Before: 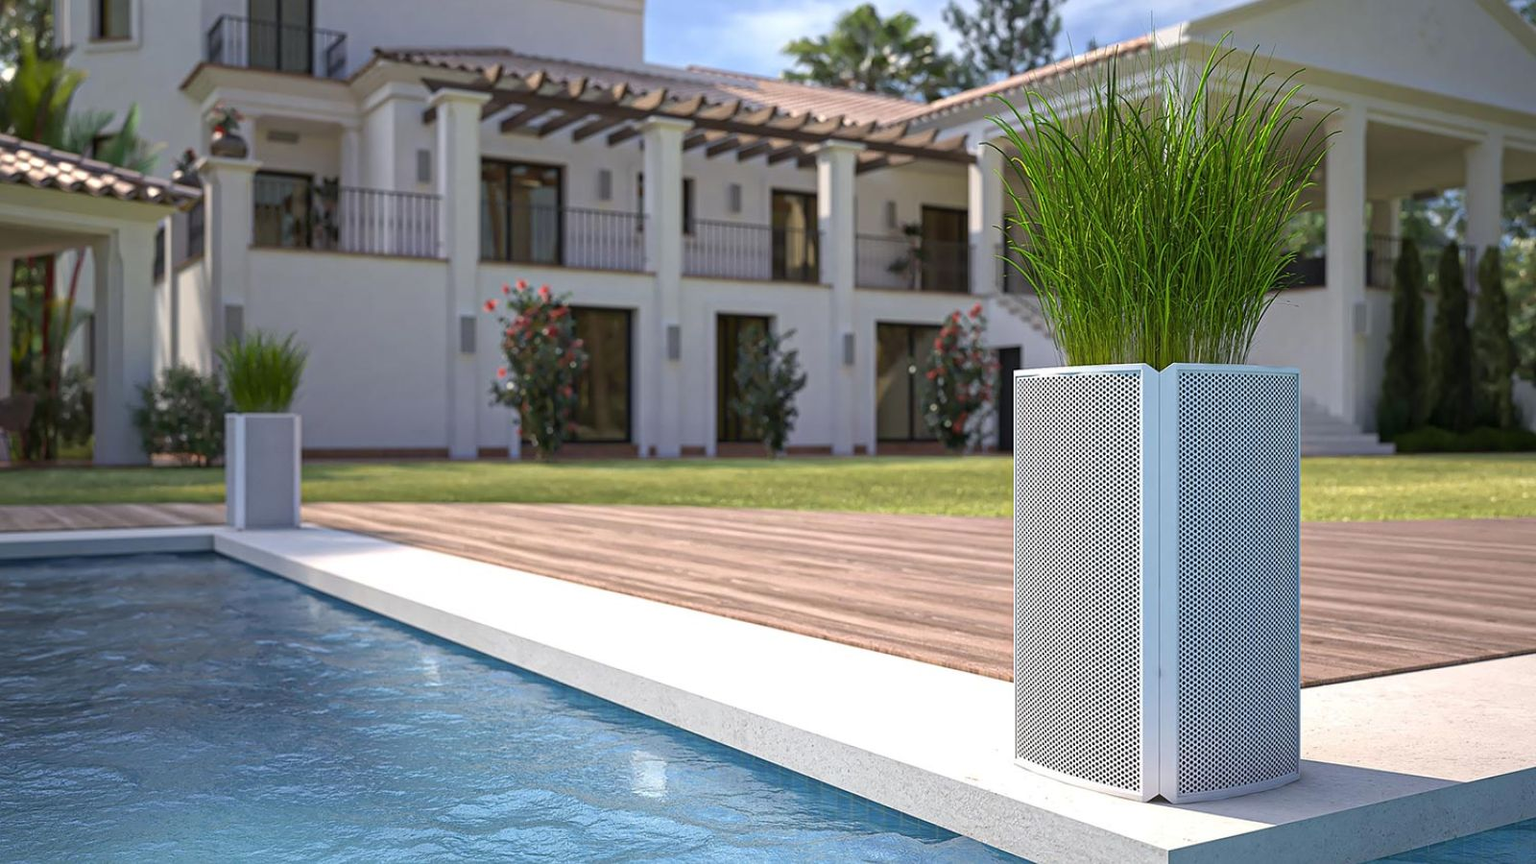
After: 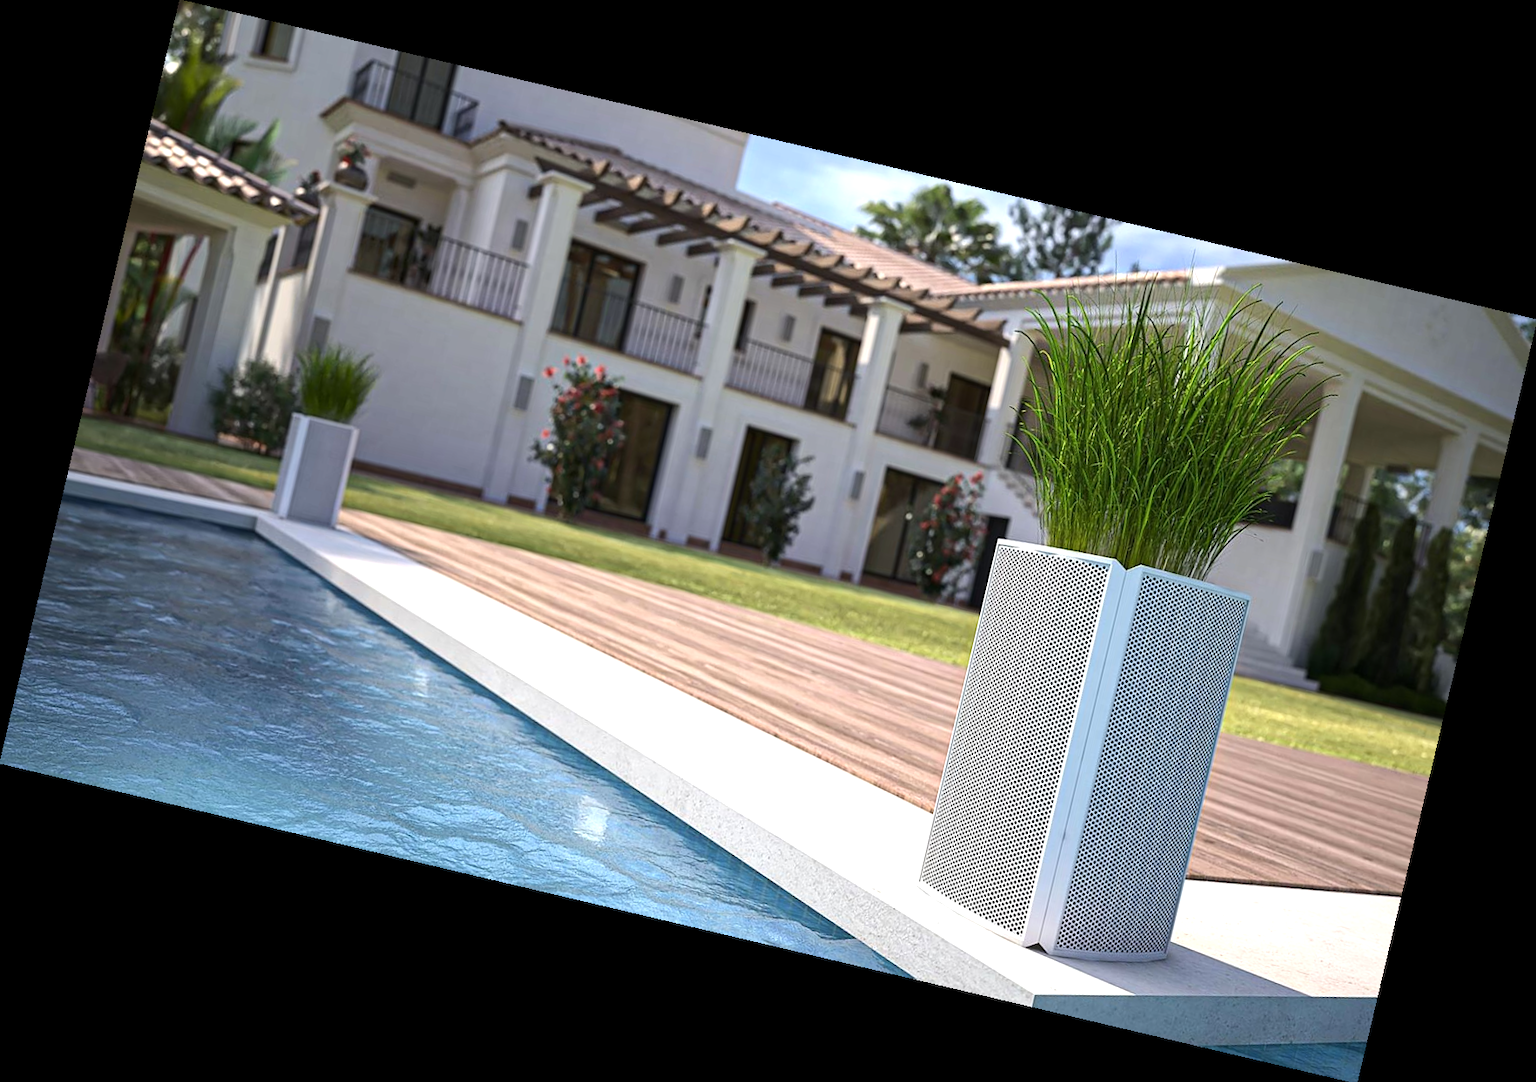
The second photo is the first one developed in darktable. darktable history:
contrast brightness saturation: contrast 0.07
rotate and perspective: rotation 13.27°, automatic cropping off
tone equalizer: -8 EV -0.417 EV, -7 EV -0.389 EV, -6 EV -0.333 EV, -5 EV -0.222 EV, -3 EV 0.222 EV, -2 EV 0.333 EV, -1 EV 0.389 EV, +0 EV 0.417 EV, edges refinement/feathering 500, mask exposure compensation -1.57 EV, preserve details no
